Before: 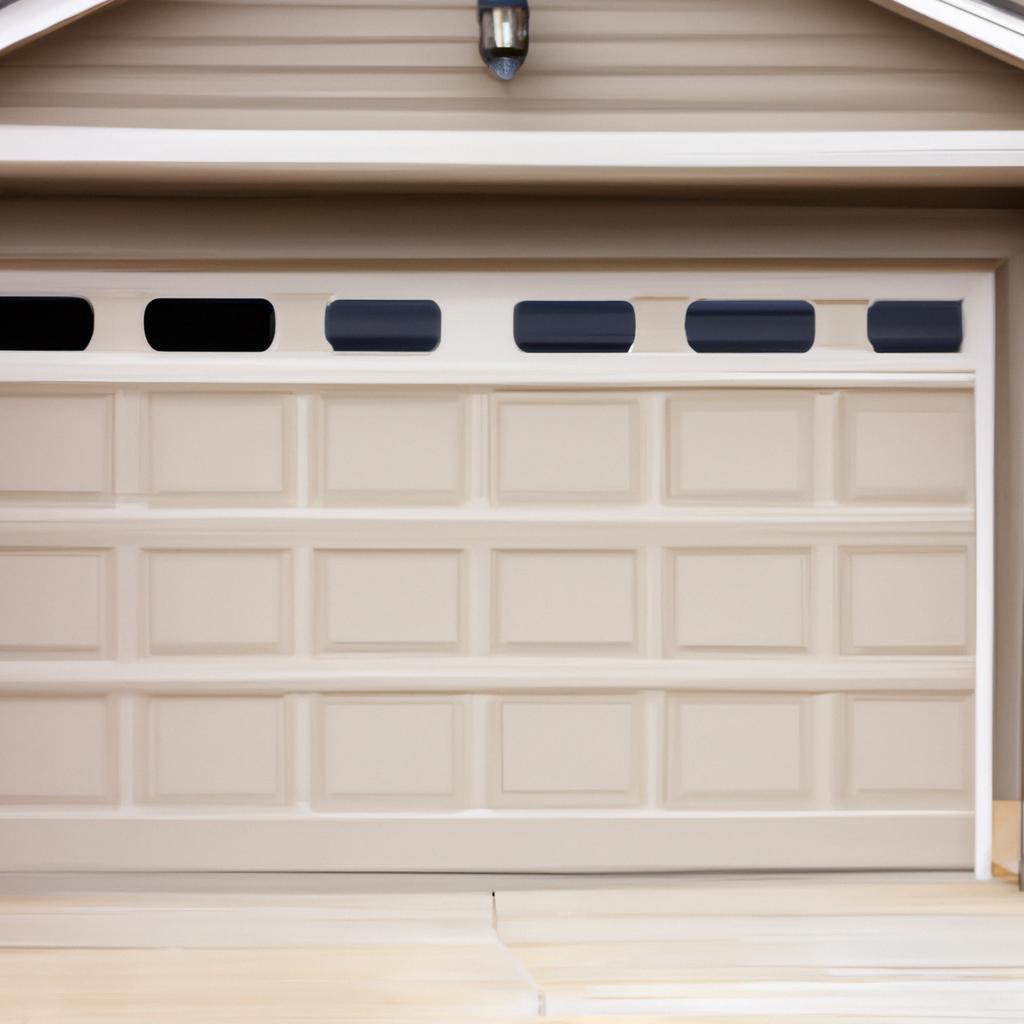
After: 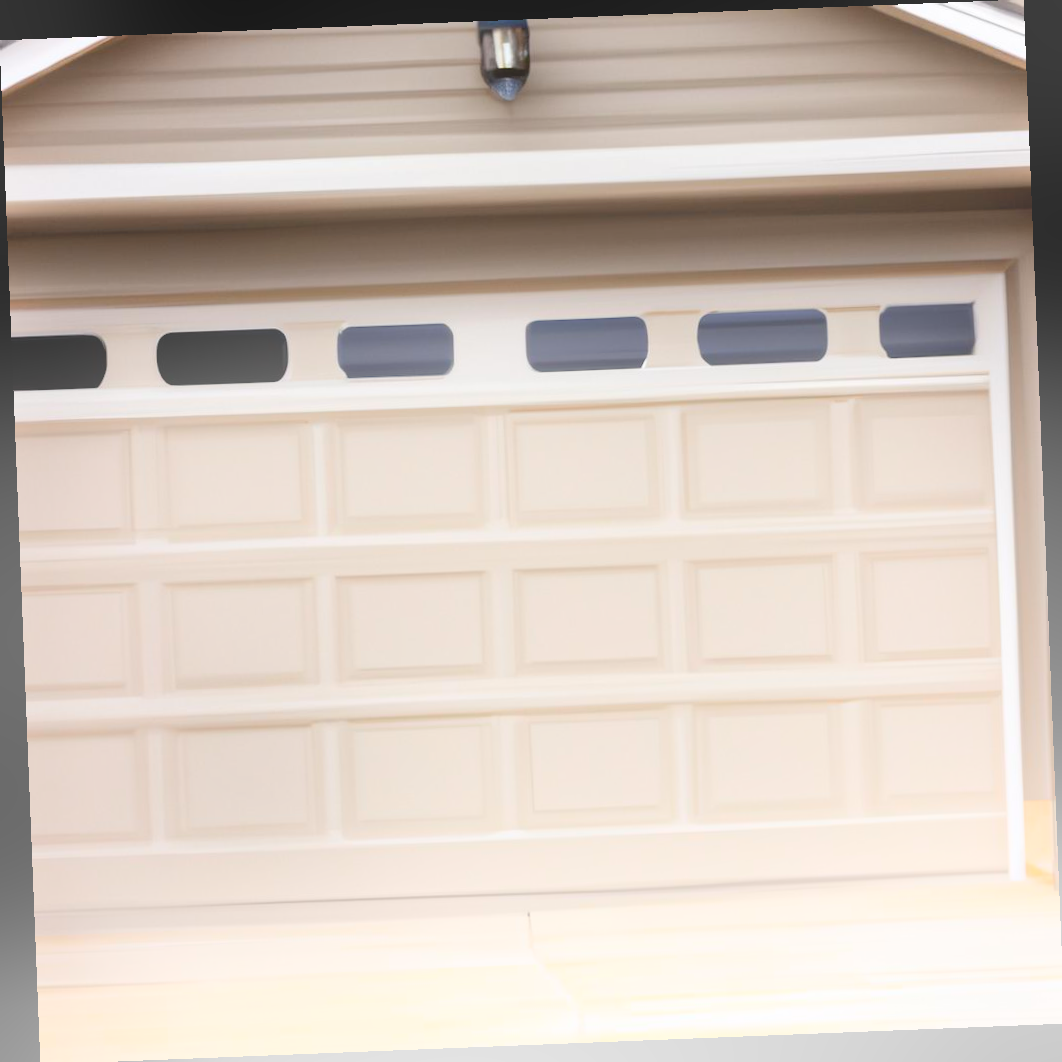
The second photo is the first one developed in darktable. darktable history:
rotate and perspective: rotation -2.29°, automatic cropping off
crop: top 0.05%, bottom 0.098%
shadows and highlights: low approximation 0.01, soften with gaussian
bloom: on, module defaults
